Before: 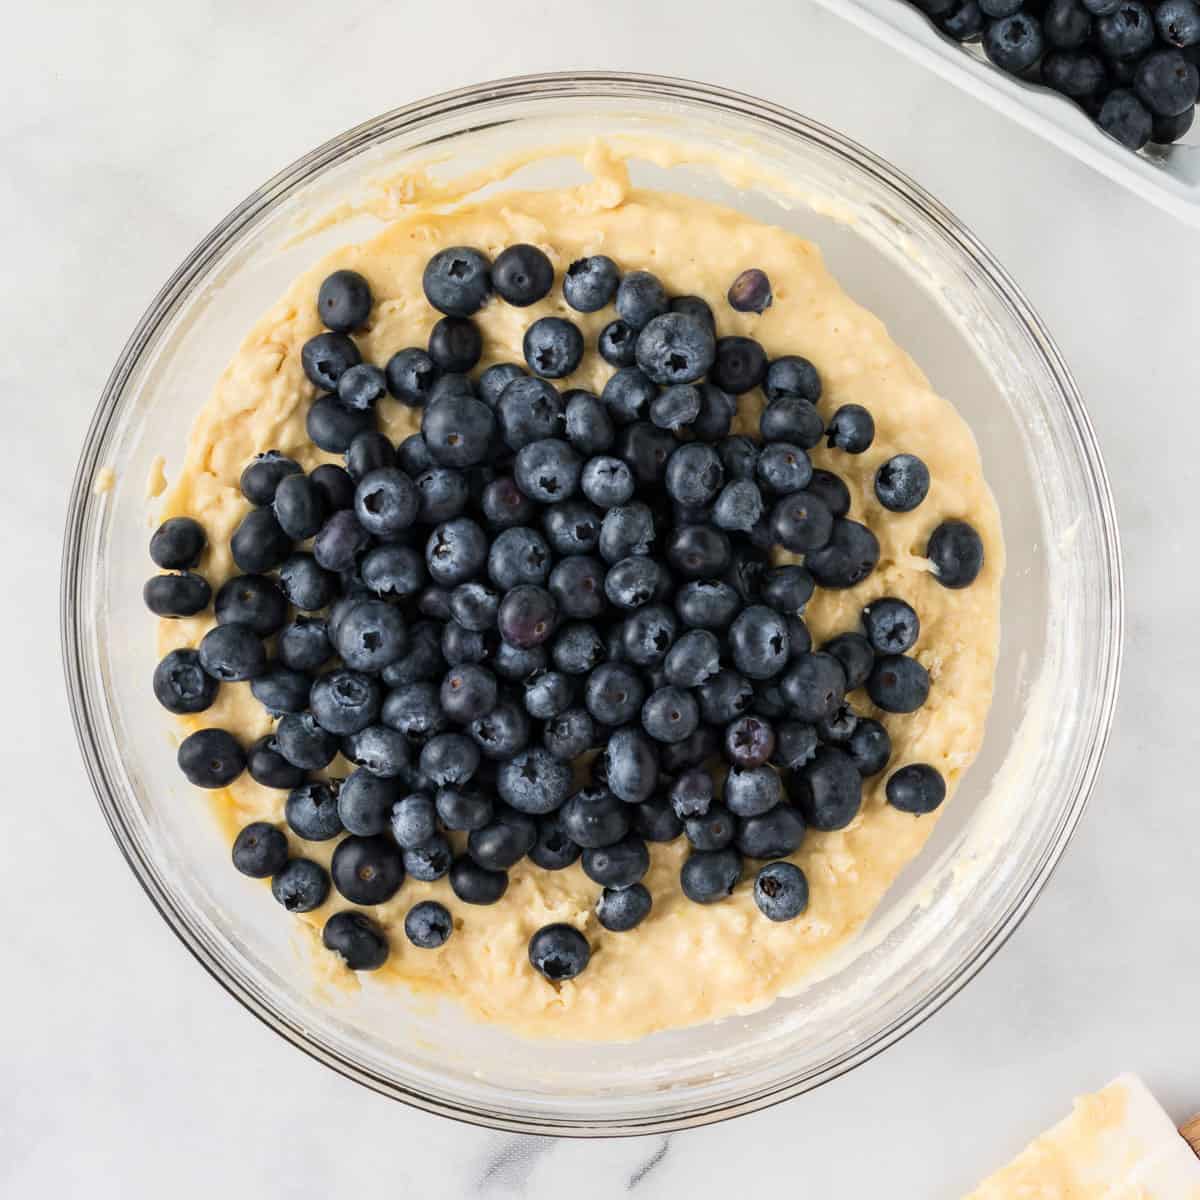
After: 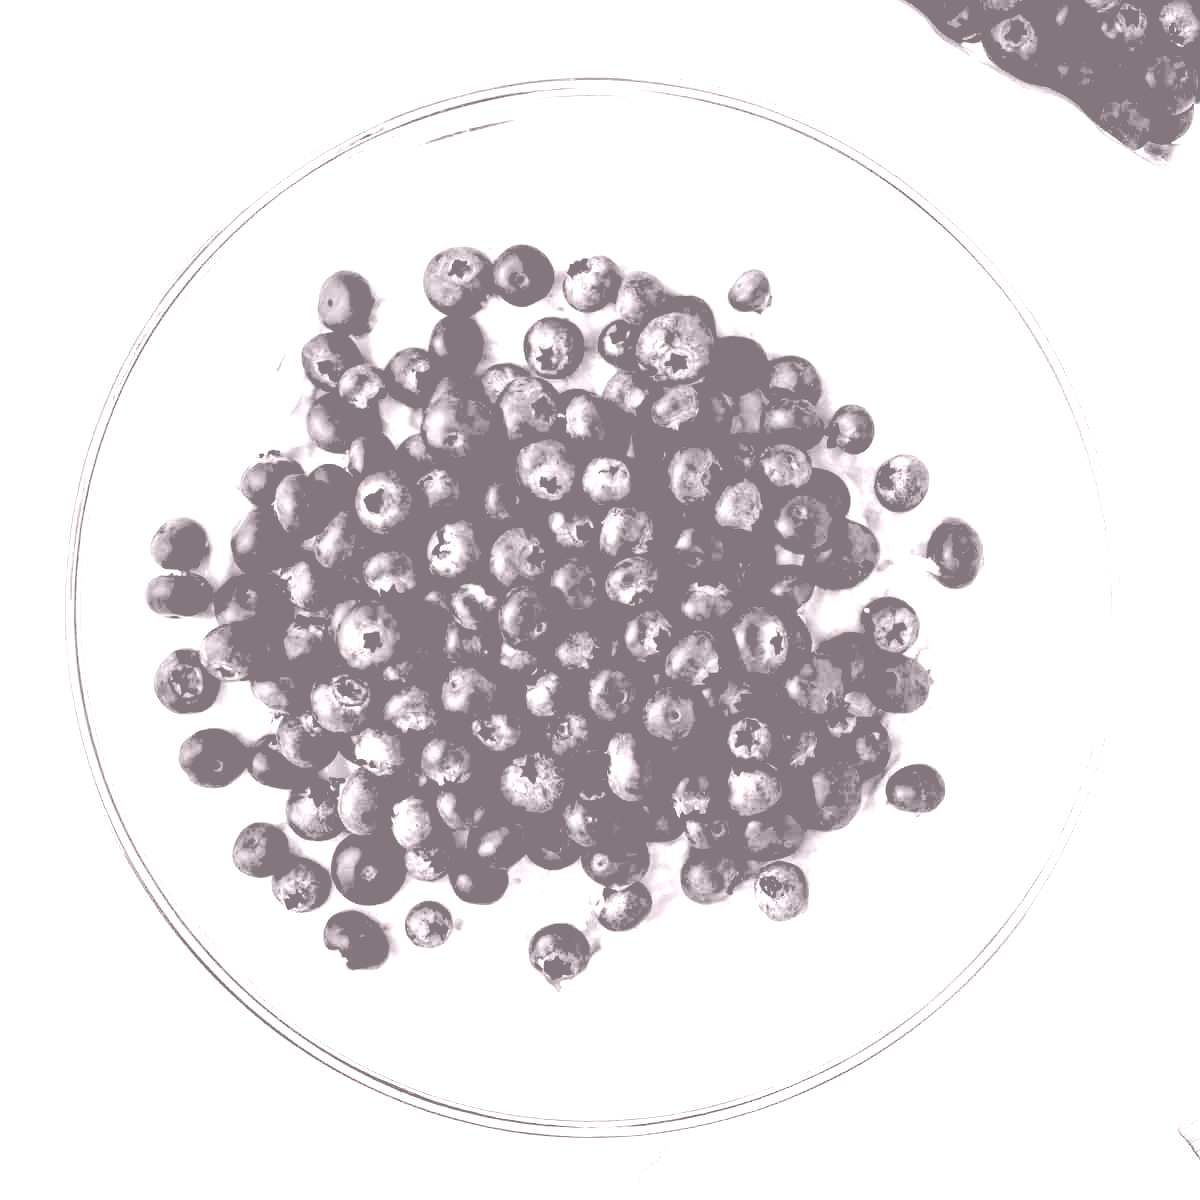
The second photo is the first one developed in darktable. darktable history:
exposure: black level correction 0.004, exposure 0.014 EV, compensate highlight preservation false
rgb levels: levels [[0.034, 0.472, 0.904], [0, 0.5, 1], [0, 0.5, 1]]
colorize: hue 25.2°, saturation 83%, source mix 82%, lightness 79%, version 1
